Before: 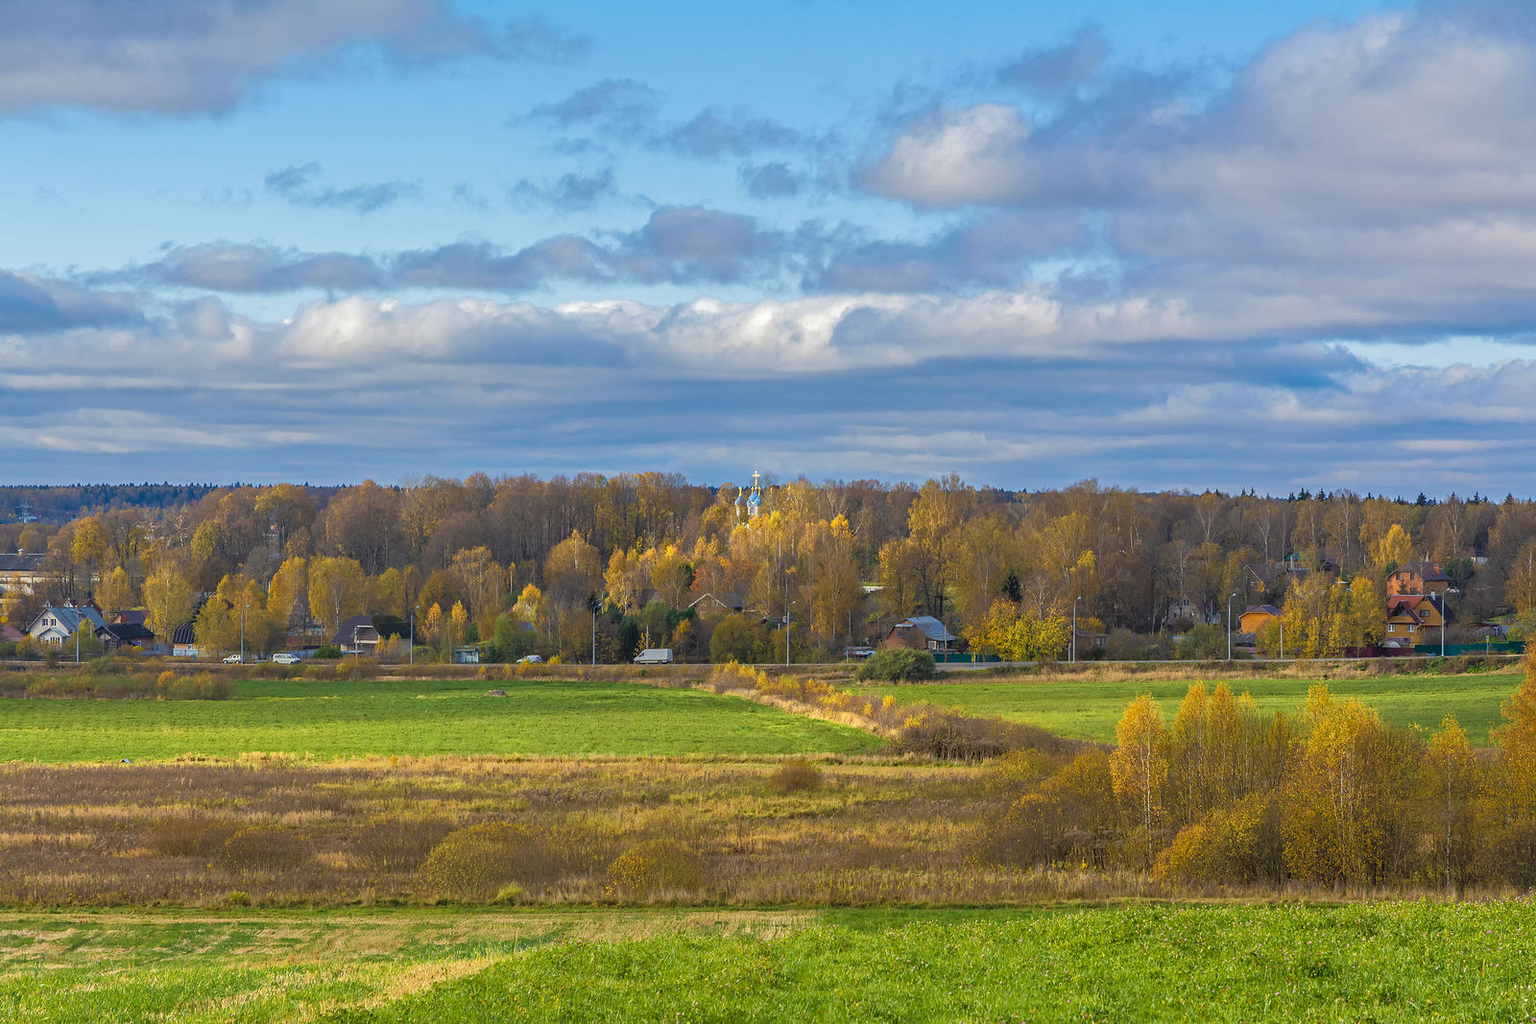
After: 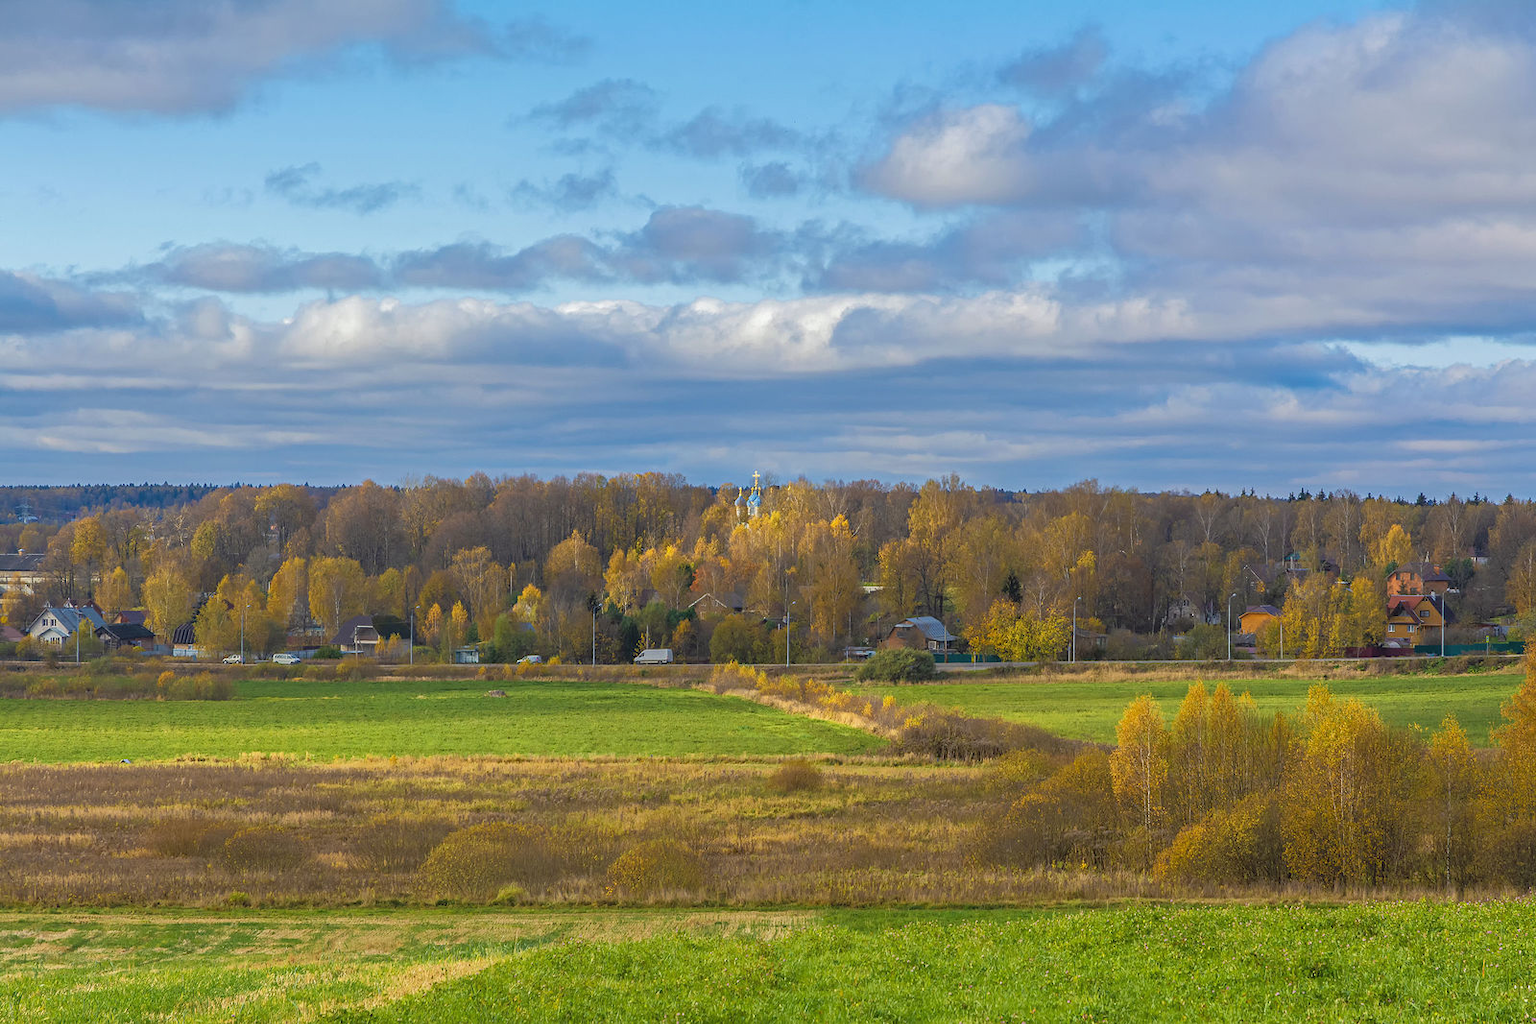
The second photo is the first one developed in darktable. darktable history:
contrast equalizer: octaves 7, y [[0.6 ×6], [0.55 ×6], [0 ×6], [0 ×6], [0 ×6]], mix -0.212
